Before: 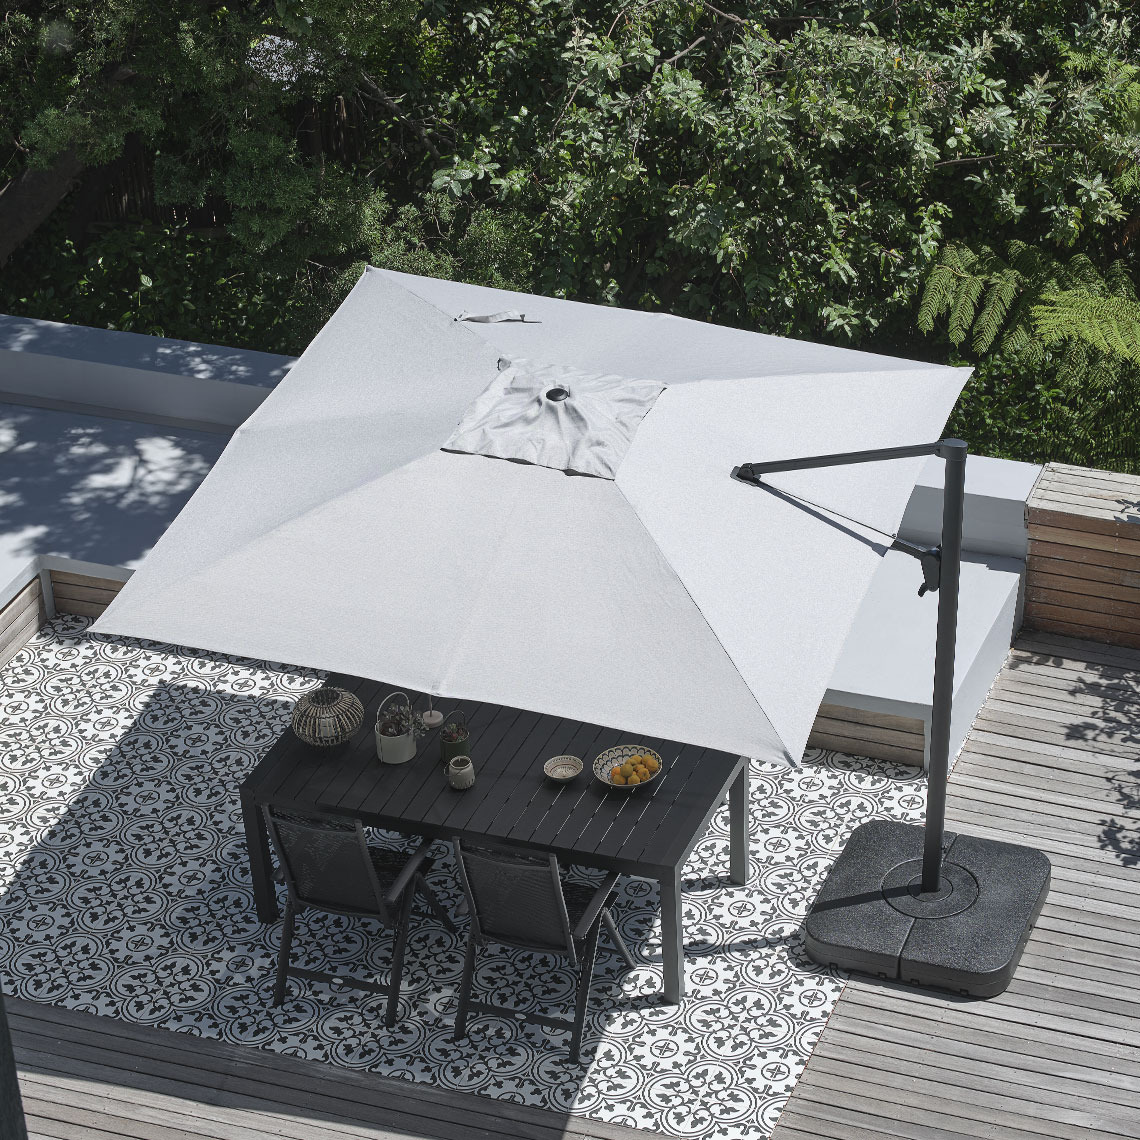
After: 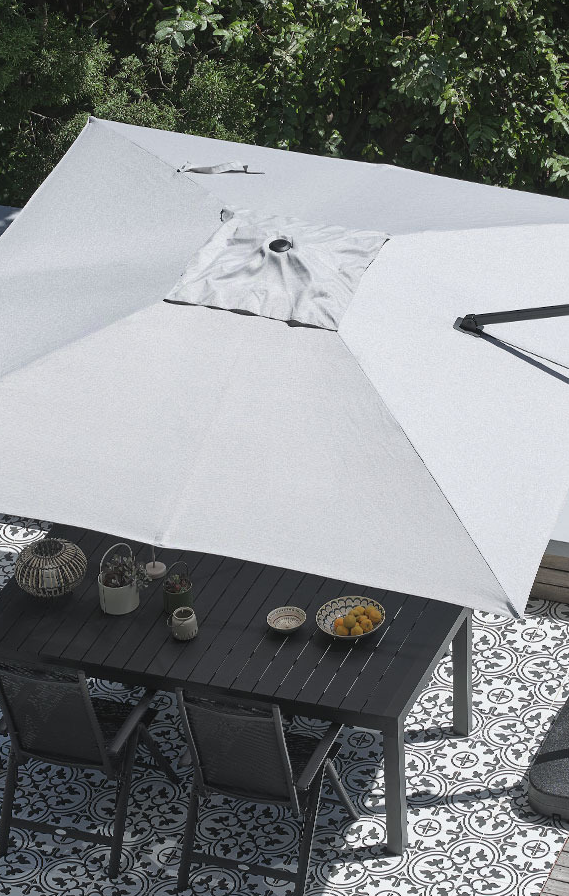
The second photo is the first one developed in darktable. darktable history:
crop and rotate: angle 0.014°, left 24.293%, top 13.118%, right 25.725%, bottom 8.229%
